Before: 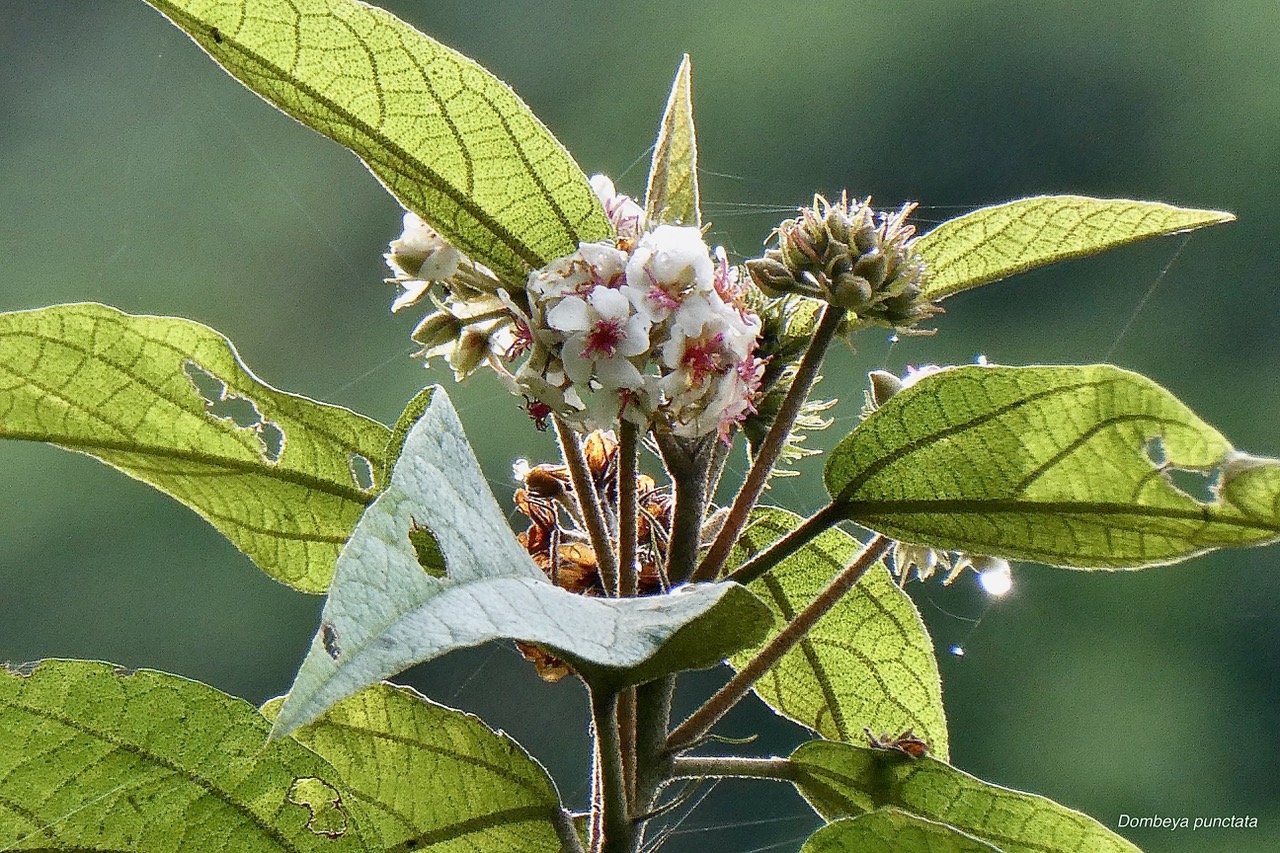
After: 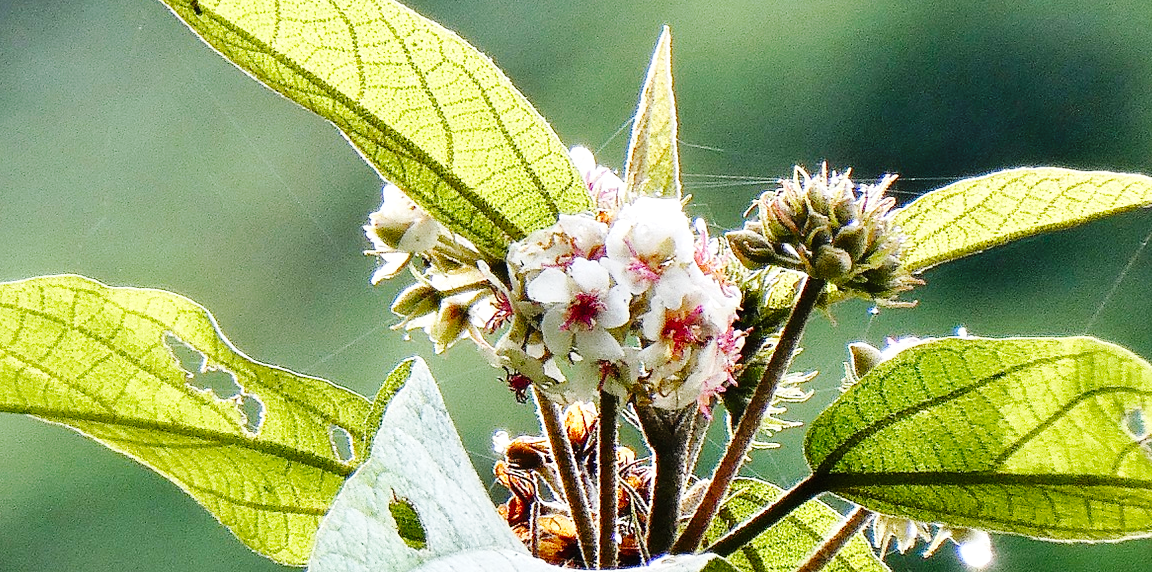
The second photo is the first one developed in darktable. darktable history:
base curve: curves: ch0 [(0, 0) (0.036, 0.025) (0.121, 0.166) (0.206, 0.329) (0.605, 0.79) (1, 1)], preserve colors none
contrast equalizer: y [[0.5, 0.488, 0.462, 0.461, 0.491, 0.5], [0.5 ×6], [0.5 ×6], [0 ×6], [0 ×6]]
crop: left 1.592%, top 3.371%, right 7.692%, bottom 28.449%
tone equalizer: -8 EV -0.407 EV, -7 EV -0.355 EV, -6 EV -0.353 EV, -5 EV -0.247 EV, -3 EV 0.224 EV, -2 EV 0.332 EV, -1 EV 0.391 EV, +0 EV 0.414 EV
